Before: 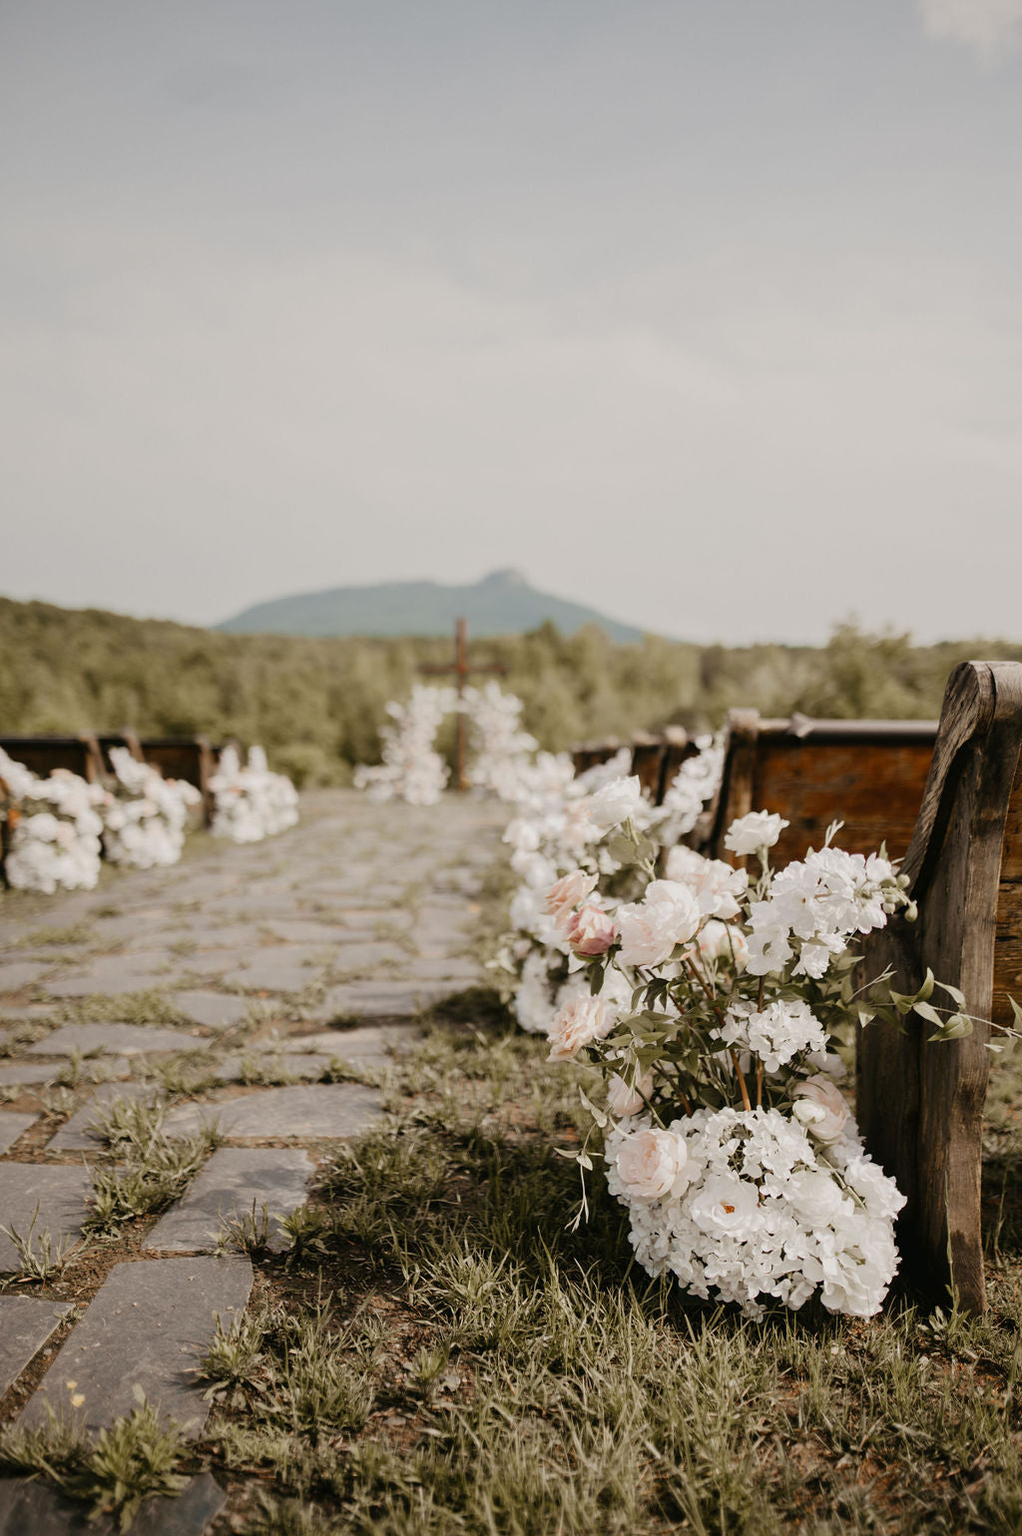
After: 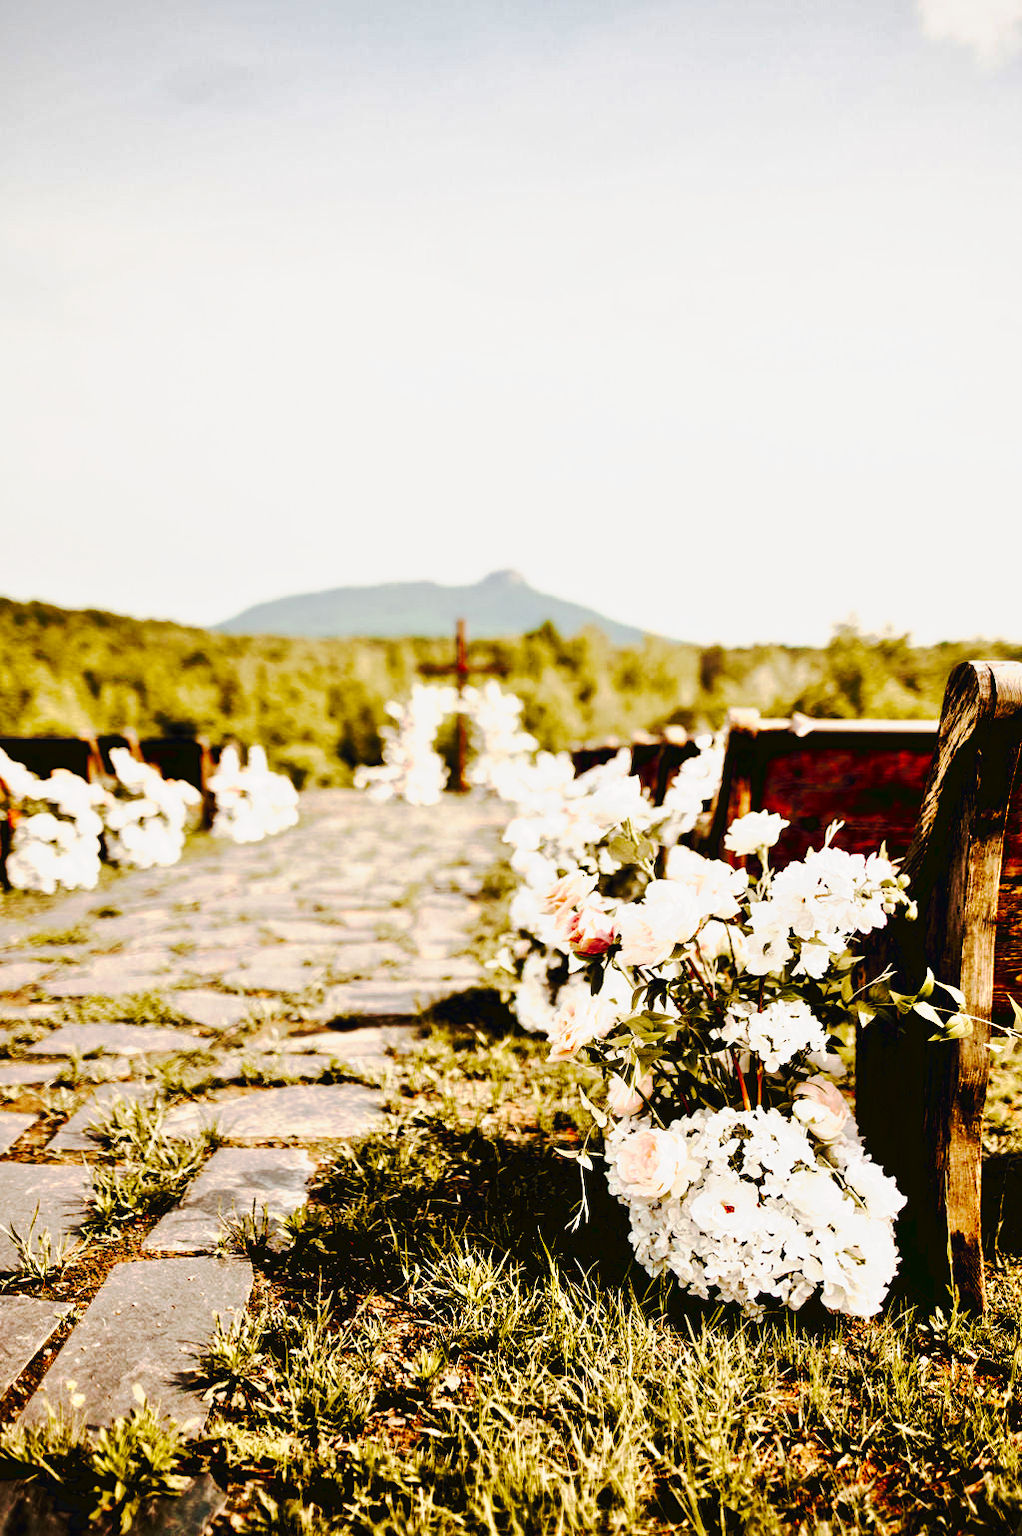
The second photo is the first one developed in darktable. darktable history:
contrast brightness saturation: contrast 0.21, brightness -0.11, saturation 0.21
tone curve: curves: ch0 [(0, 0) (0.003, 0.043) (0.011, 0.043) (0.025, 0.035) (0.044, 0.042) (0.069, 0.035) (0.1, 0.03) (0.136, 0.017) (0.177, 0.03) (0.224, 0.06) (0.277, 0.118) (0.335, 0.189) (0.399, 0.297) (0.468, 0.483) (0.543, 0.631) (0.623, 0.746) (0.709, 0.823) (0.801, 0.944) (0.898, 0.966) (1, 1)], preserve colors none
tone equalizer: -7 EV 0.15 EV, -6 EV 0.6 EV, -5 EV 1.15 EV, -4 EV 1.33 EV, -3 EV 1.15 EV, -2 EV 0.6 EV, -1 EV 0.15 EV, mask exposure compensation -0.5 EV
